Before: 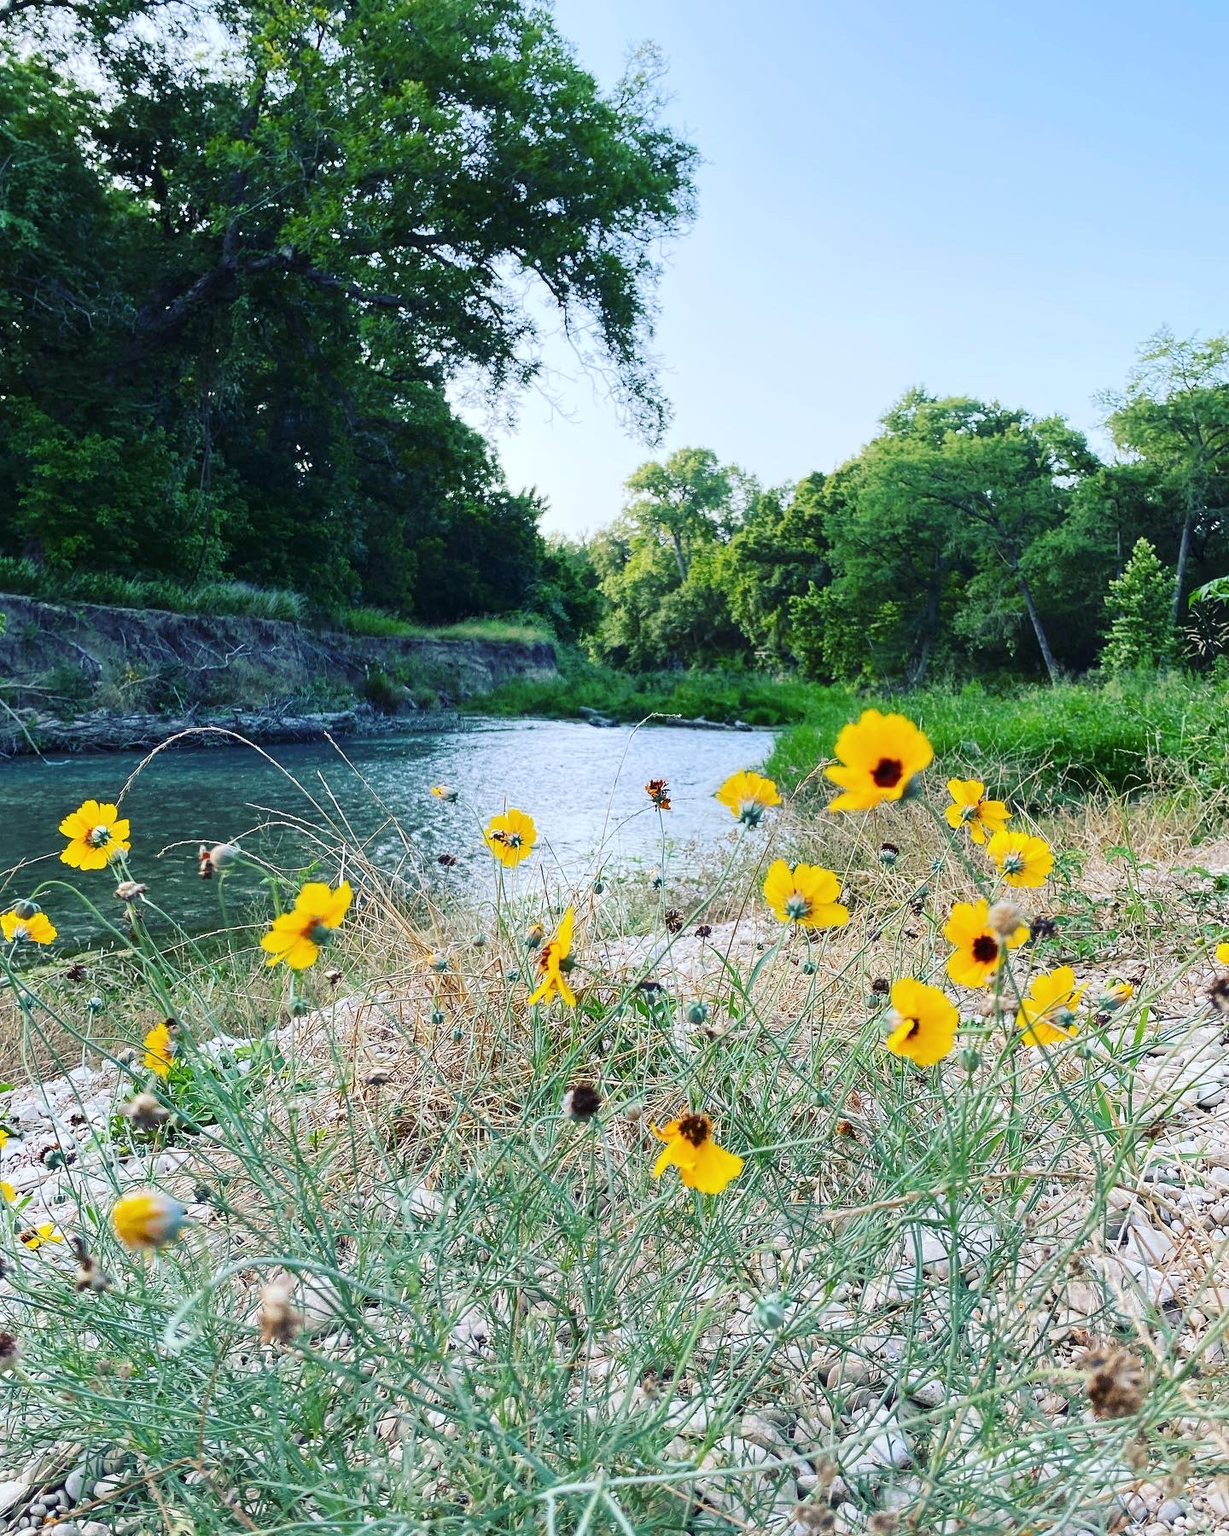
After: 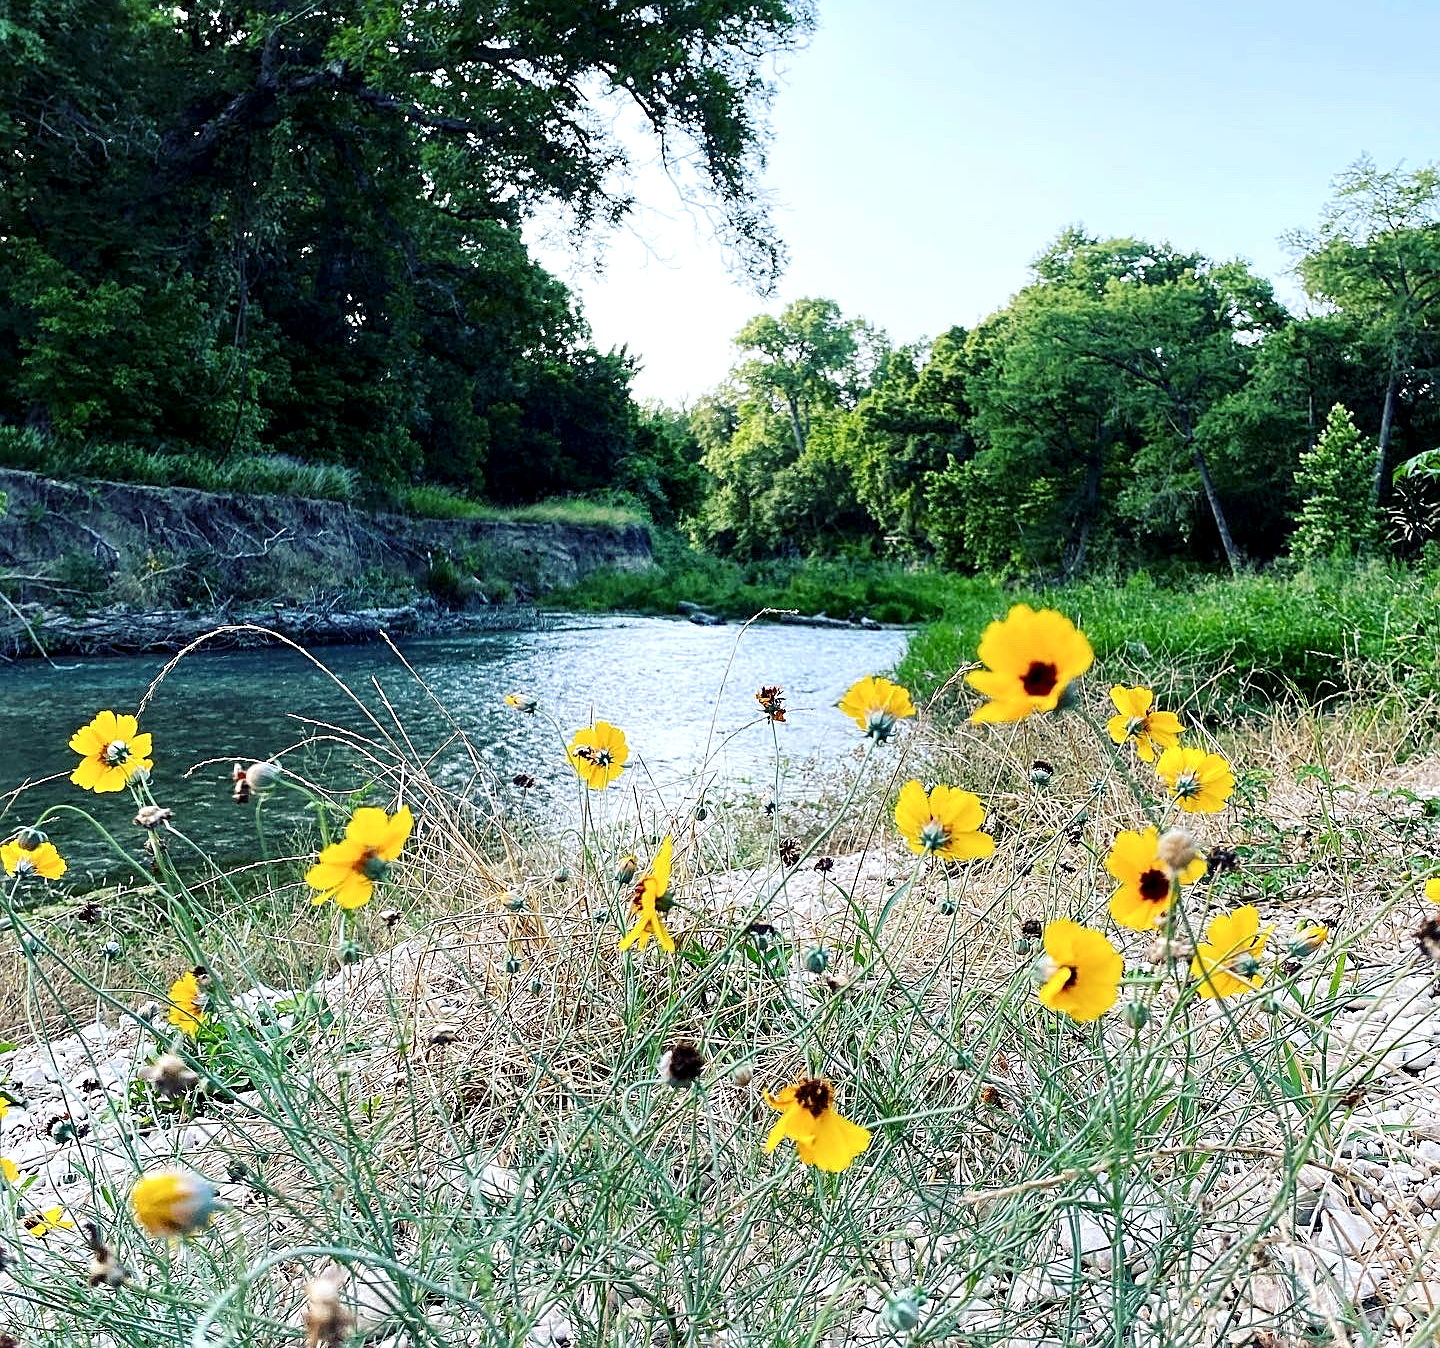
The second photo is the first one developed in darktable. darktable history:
local contrast: highlights 134%, shadows 127%, detail 140%, midtone range 0.258
sharpen: on, module defaults
crop and rotate: top 12.617%, bottom 12.465%
